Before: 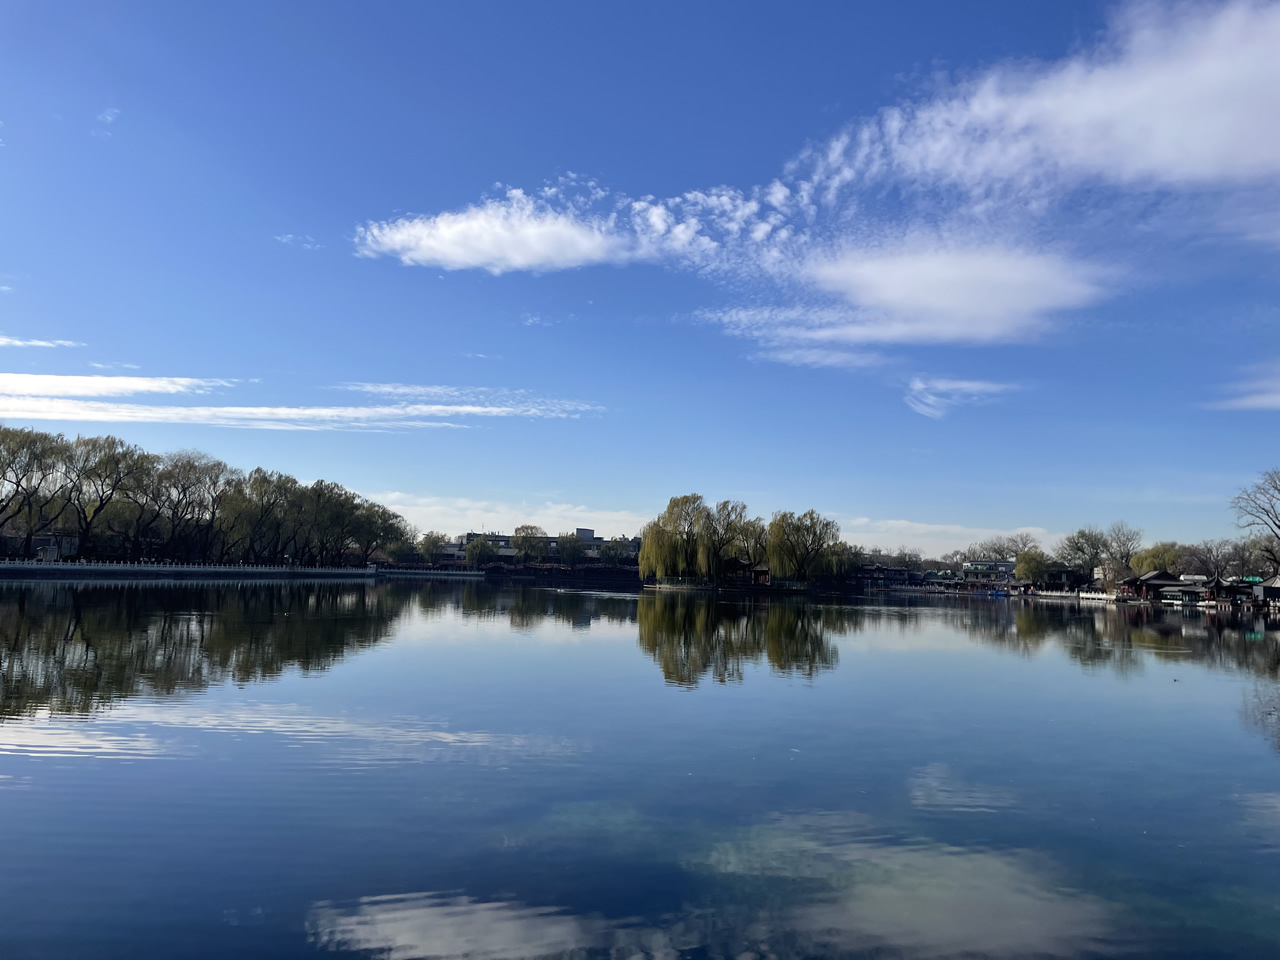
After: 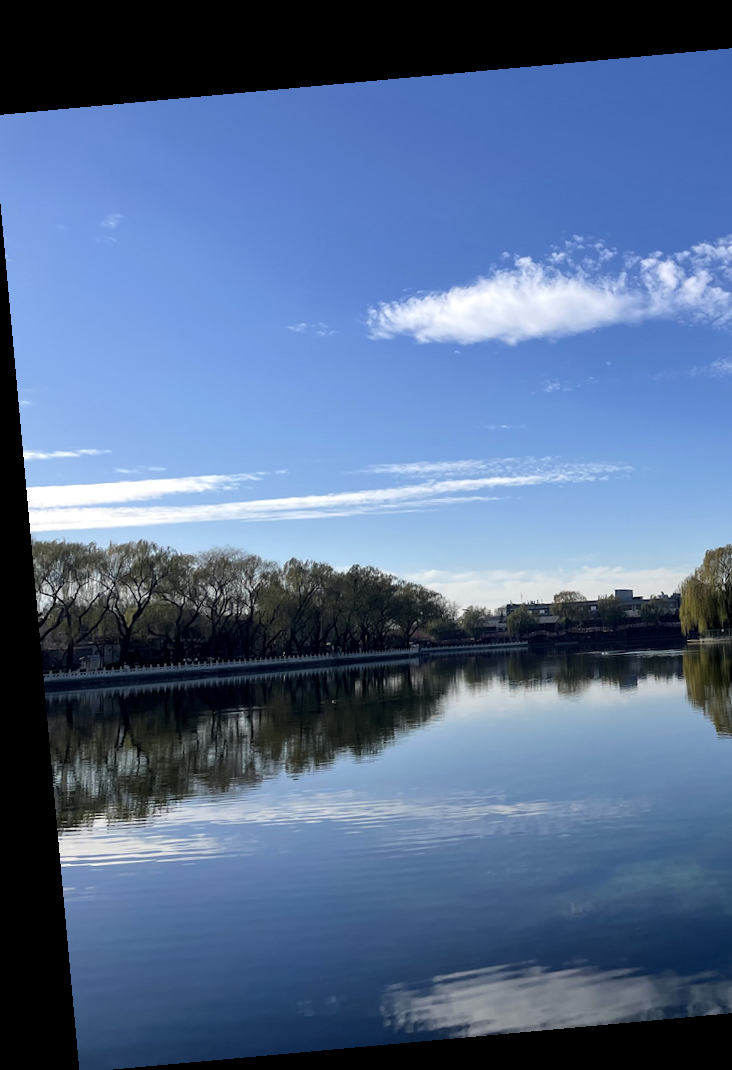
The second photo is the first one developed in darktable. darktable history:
local contrast: mode bilateral grid, contrast 20, coarseness 50, detail 120%, midtone range 0.2
rotate and perspective: rotation -5.2°, automatic cropping off
crop: left 0.587%, right 45.588%, bottom 0.086%
